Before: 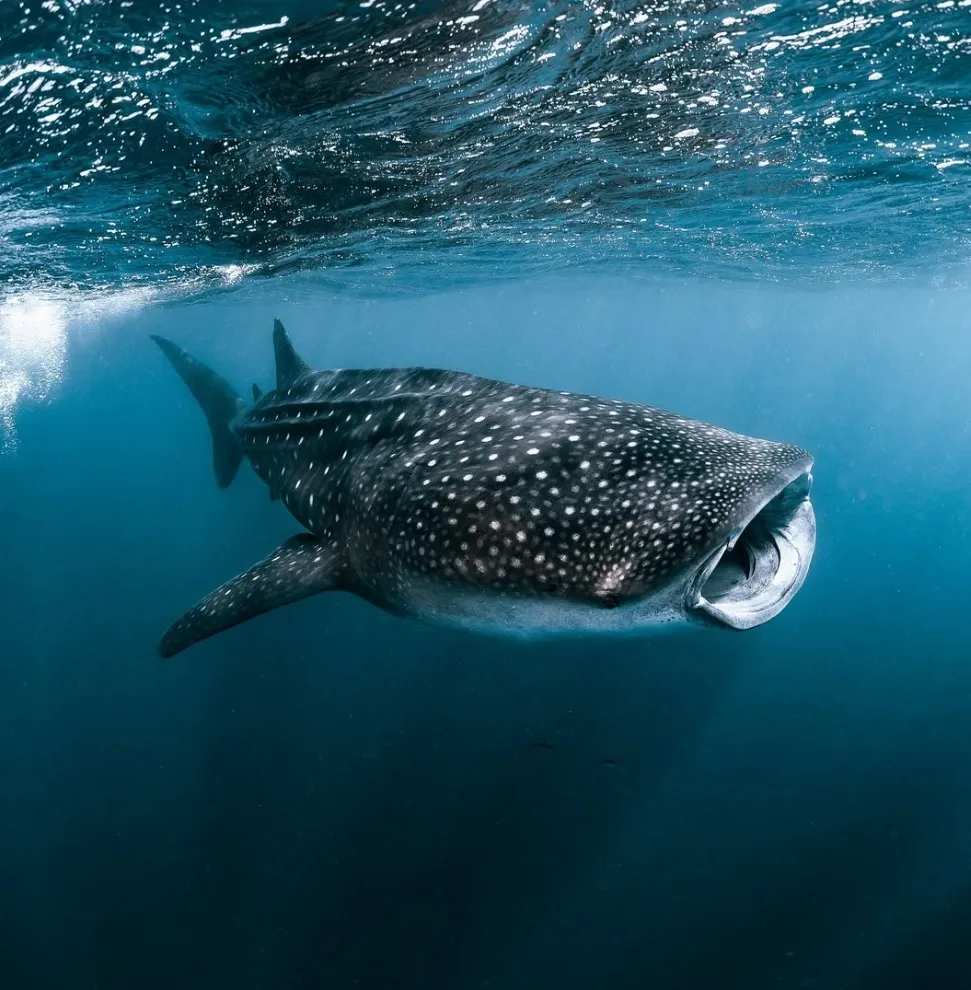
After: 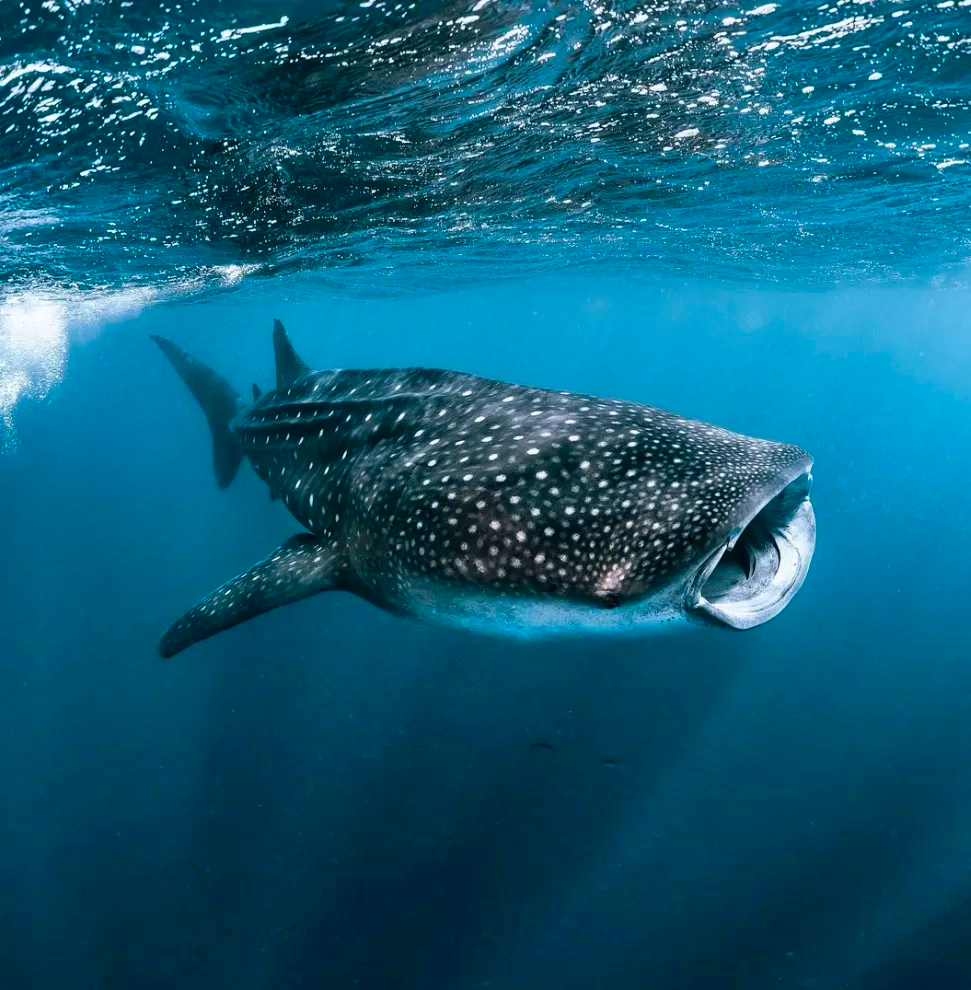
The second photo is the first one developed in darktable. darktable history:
shadows and highlights: soften with gaussian
color balance rgb: linear chroma grading › global chroma 15%, perceptual saturation grading › global saturation 30%
